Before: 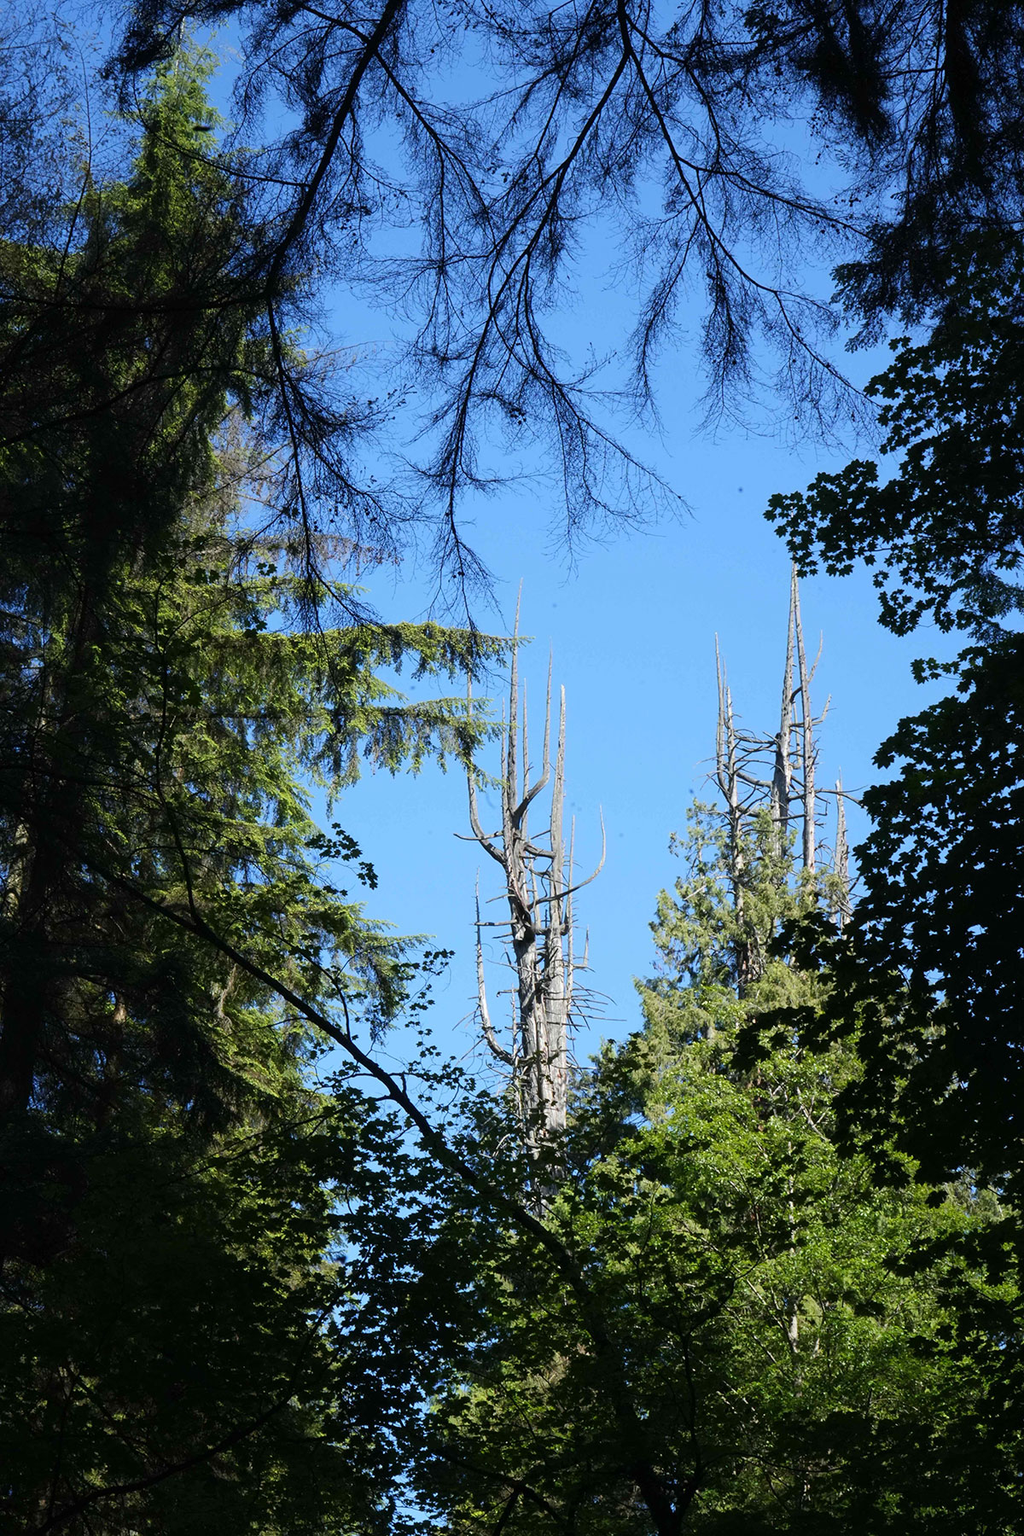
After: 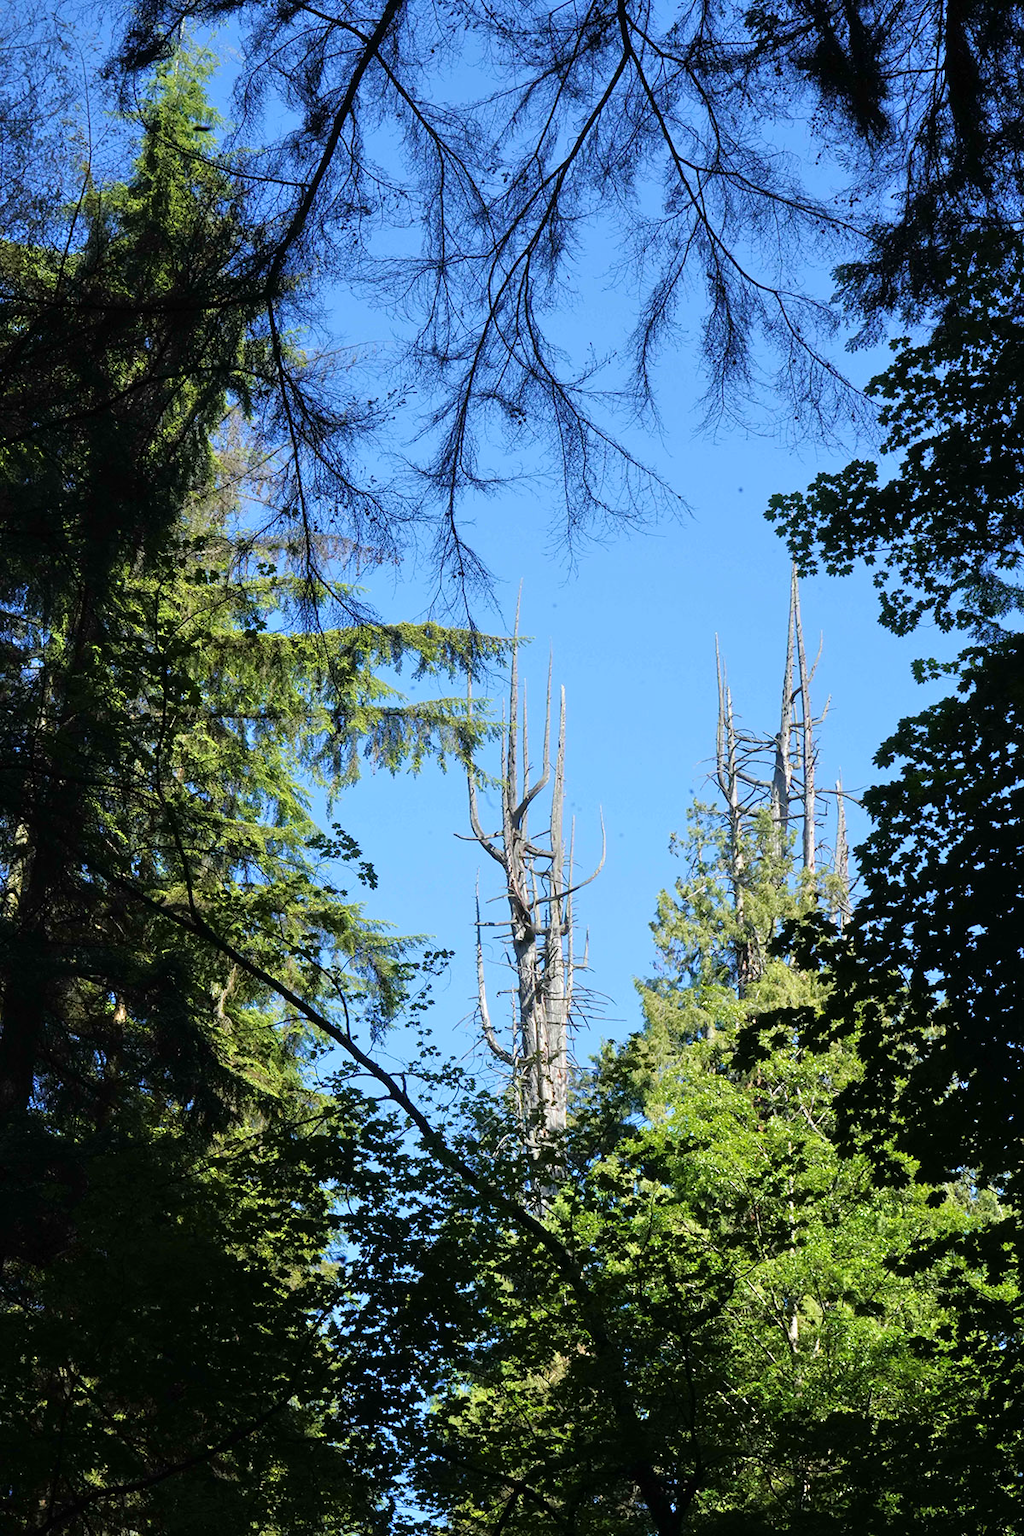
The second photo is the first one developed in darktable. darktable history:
velvia: strength 17%
tone equalizer: -7 EV 0.15 EV, -6 EV 0.6 EV, -5 EV 1.15 EV, -4 EV 1.33 EV, -3 EV 1.15 EV, -2 EV 0.6 EV, -1 EV 0.15 EV, mask exposure compensation -0.5 EV
